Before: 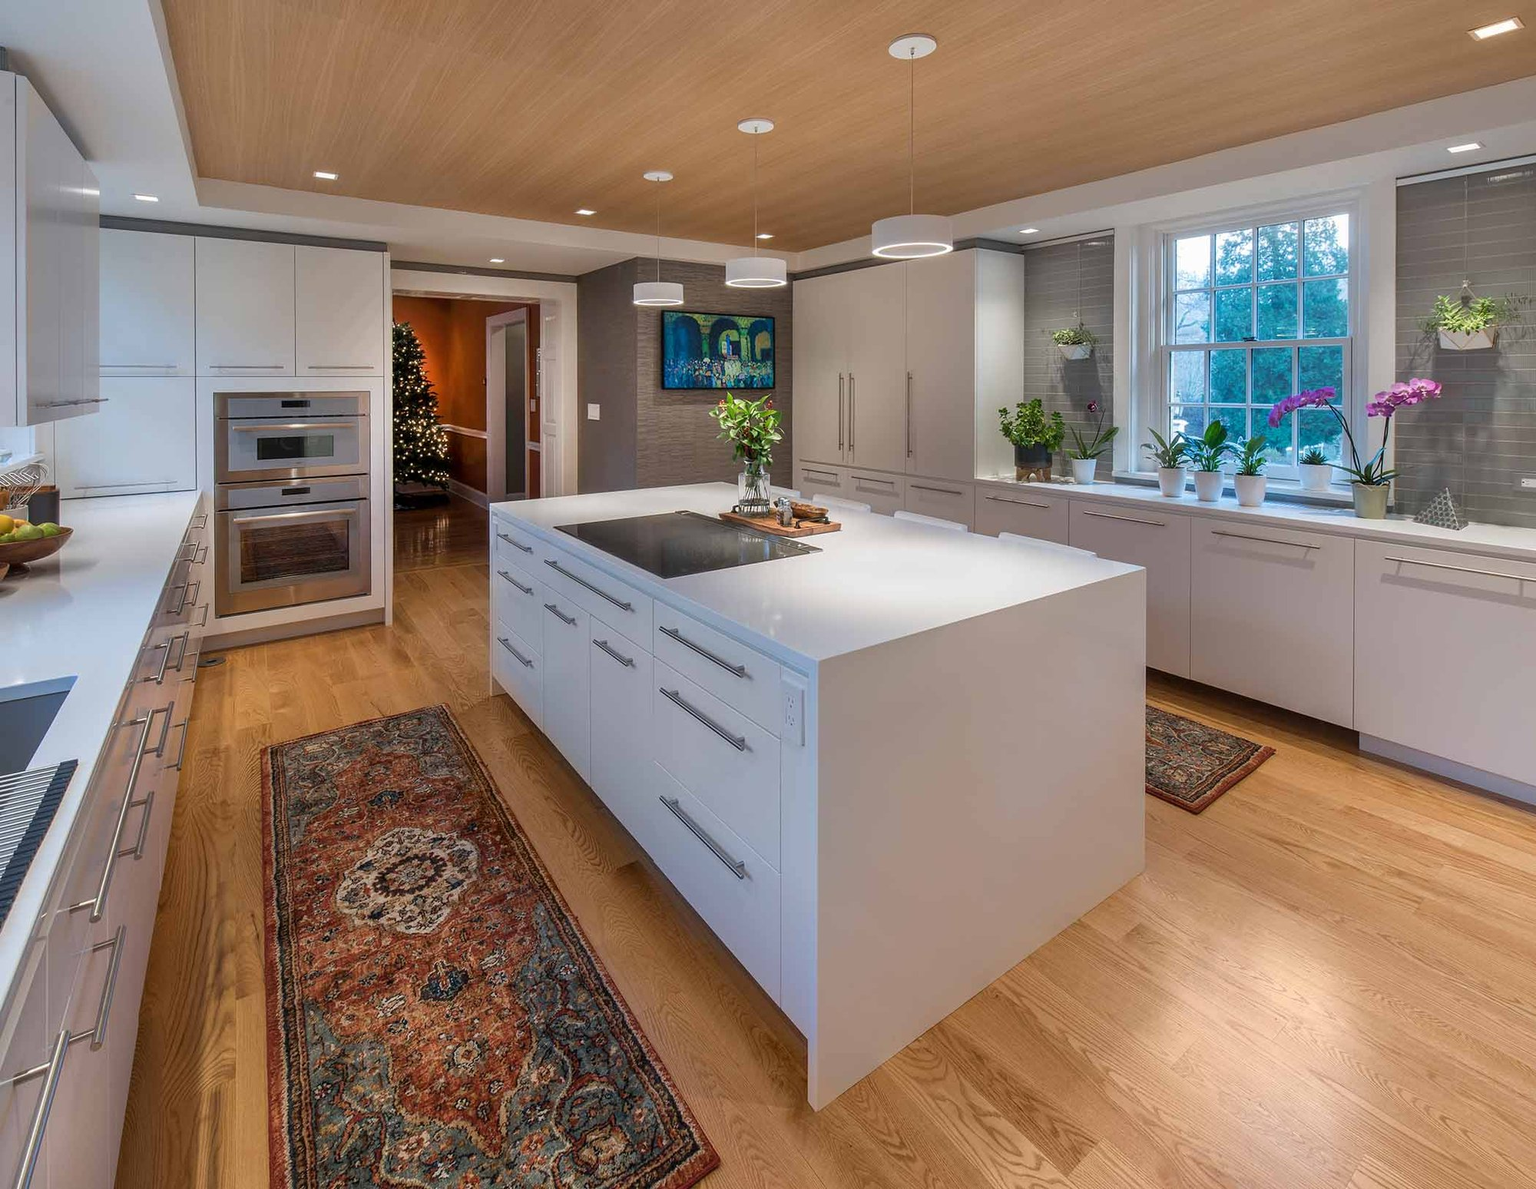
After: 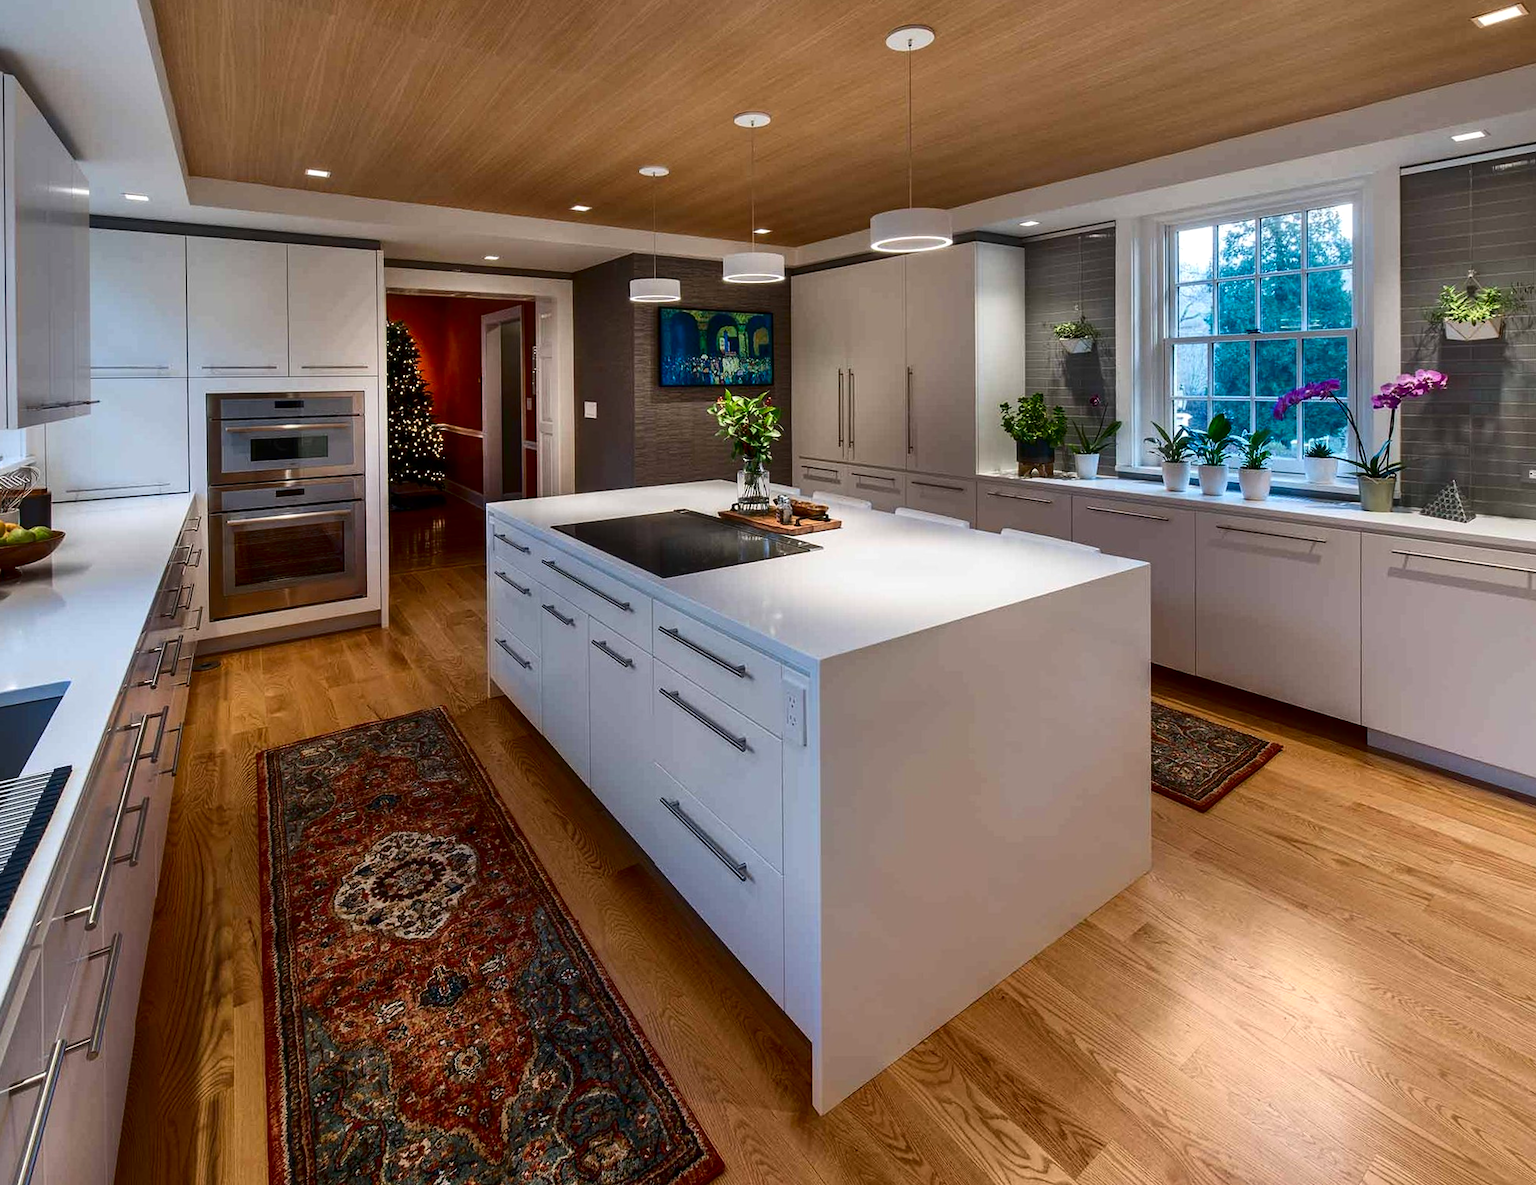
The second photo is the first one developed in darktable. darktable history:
rotate and perspective: rotation -0.45°, automatic cropping original format, crop left 0.008, crop right 0.992, crop top 0.012, crop bottom 0.988
contrast brightness saturation: contrast 0.19, brightness -0.24, saturation 0.11
exposure: exposure 0.15 EV, compensate highlight preservation false
